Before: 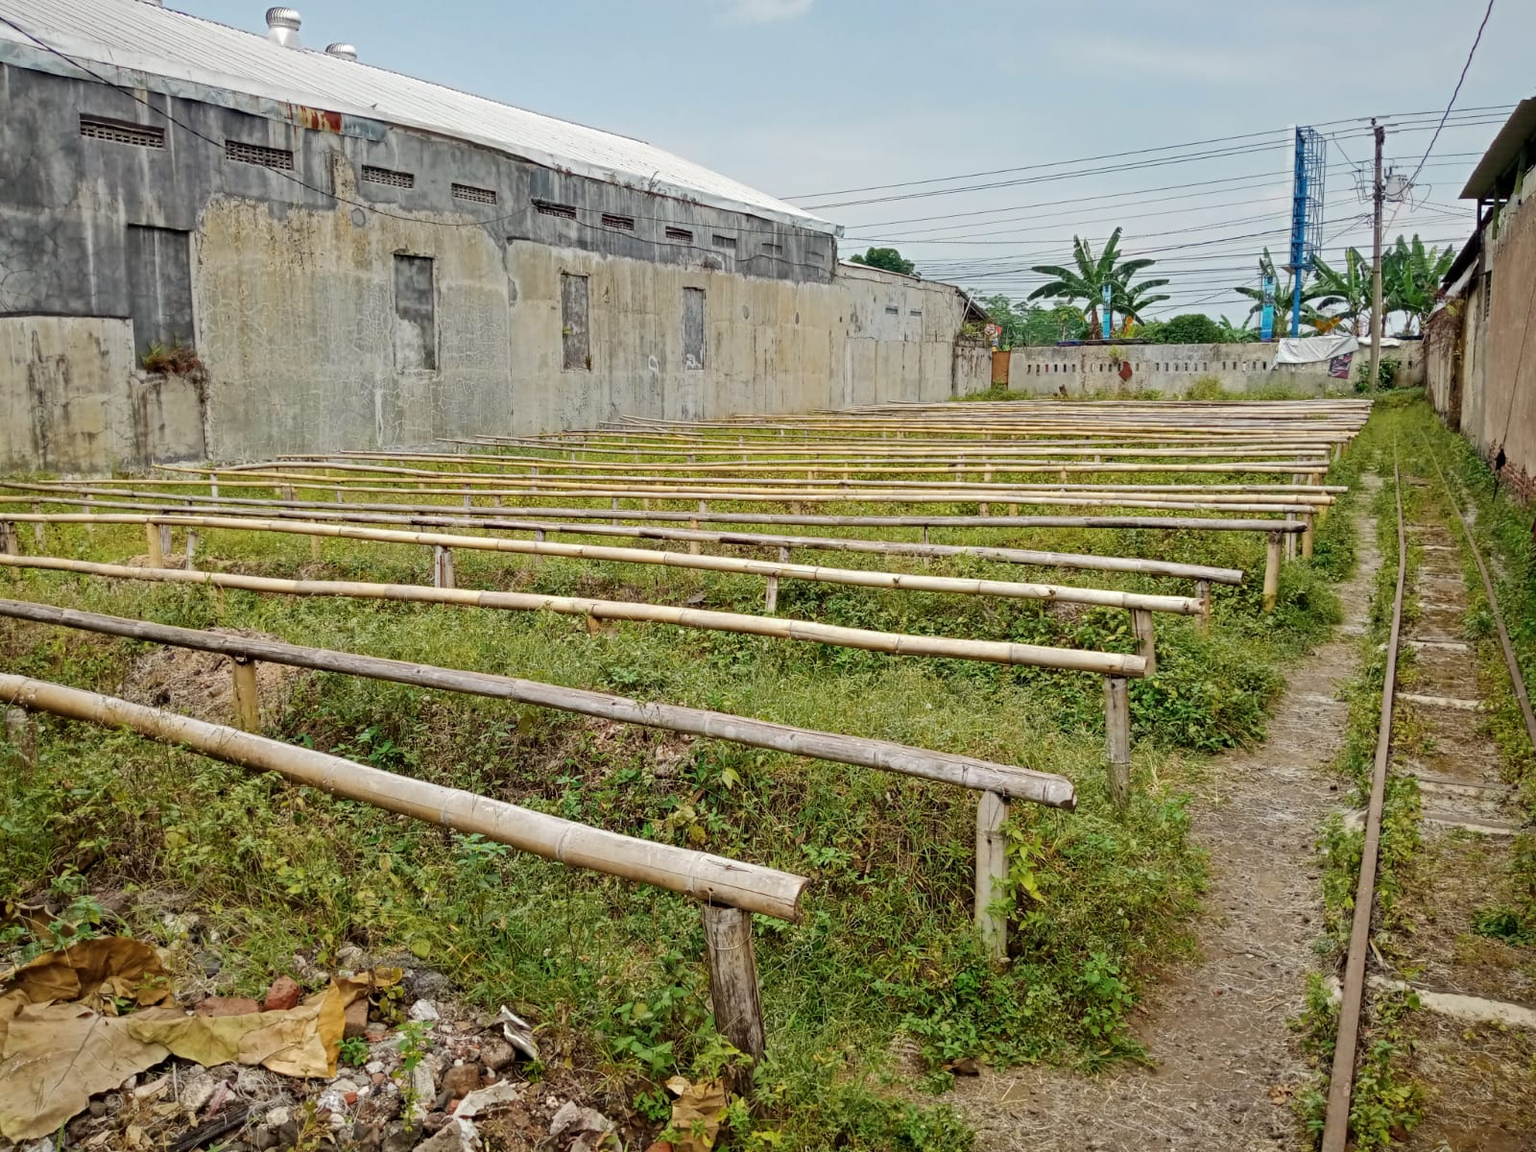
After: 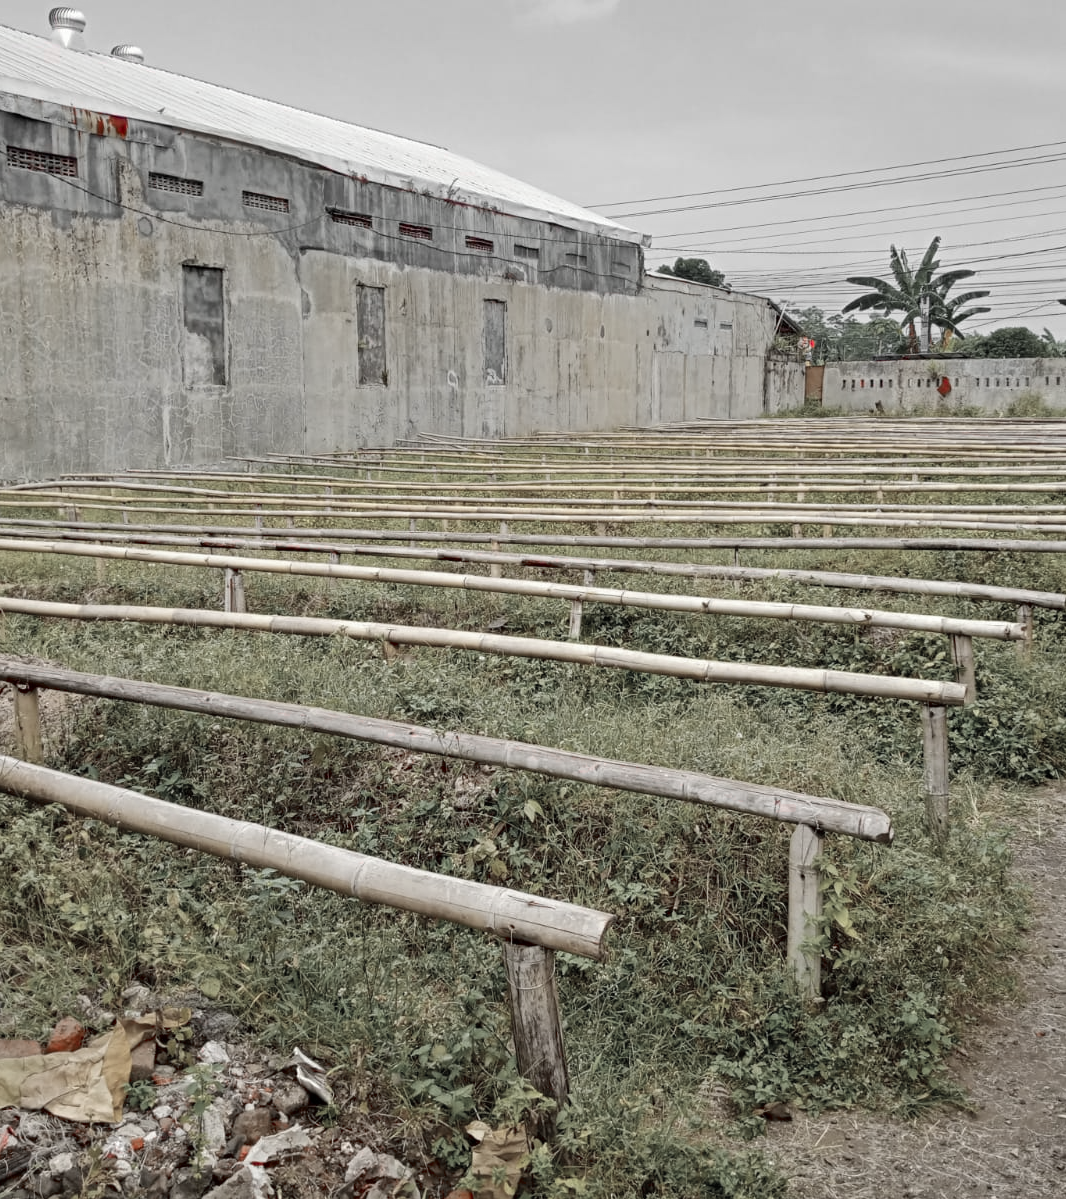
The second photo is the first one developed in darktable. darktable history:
color zones: curves: ch1 [(0, 0.831) (0.08, 0.771) (0.157, 0.268) (0.241, 0.207) (0.562, -0.005) (0.714, -0.013) (0.876, 0.01) (1, 0.831)]
crop and rotate: left 14.292%, right 19.041%
